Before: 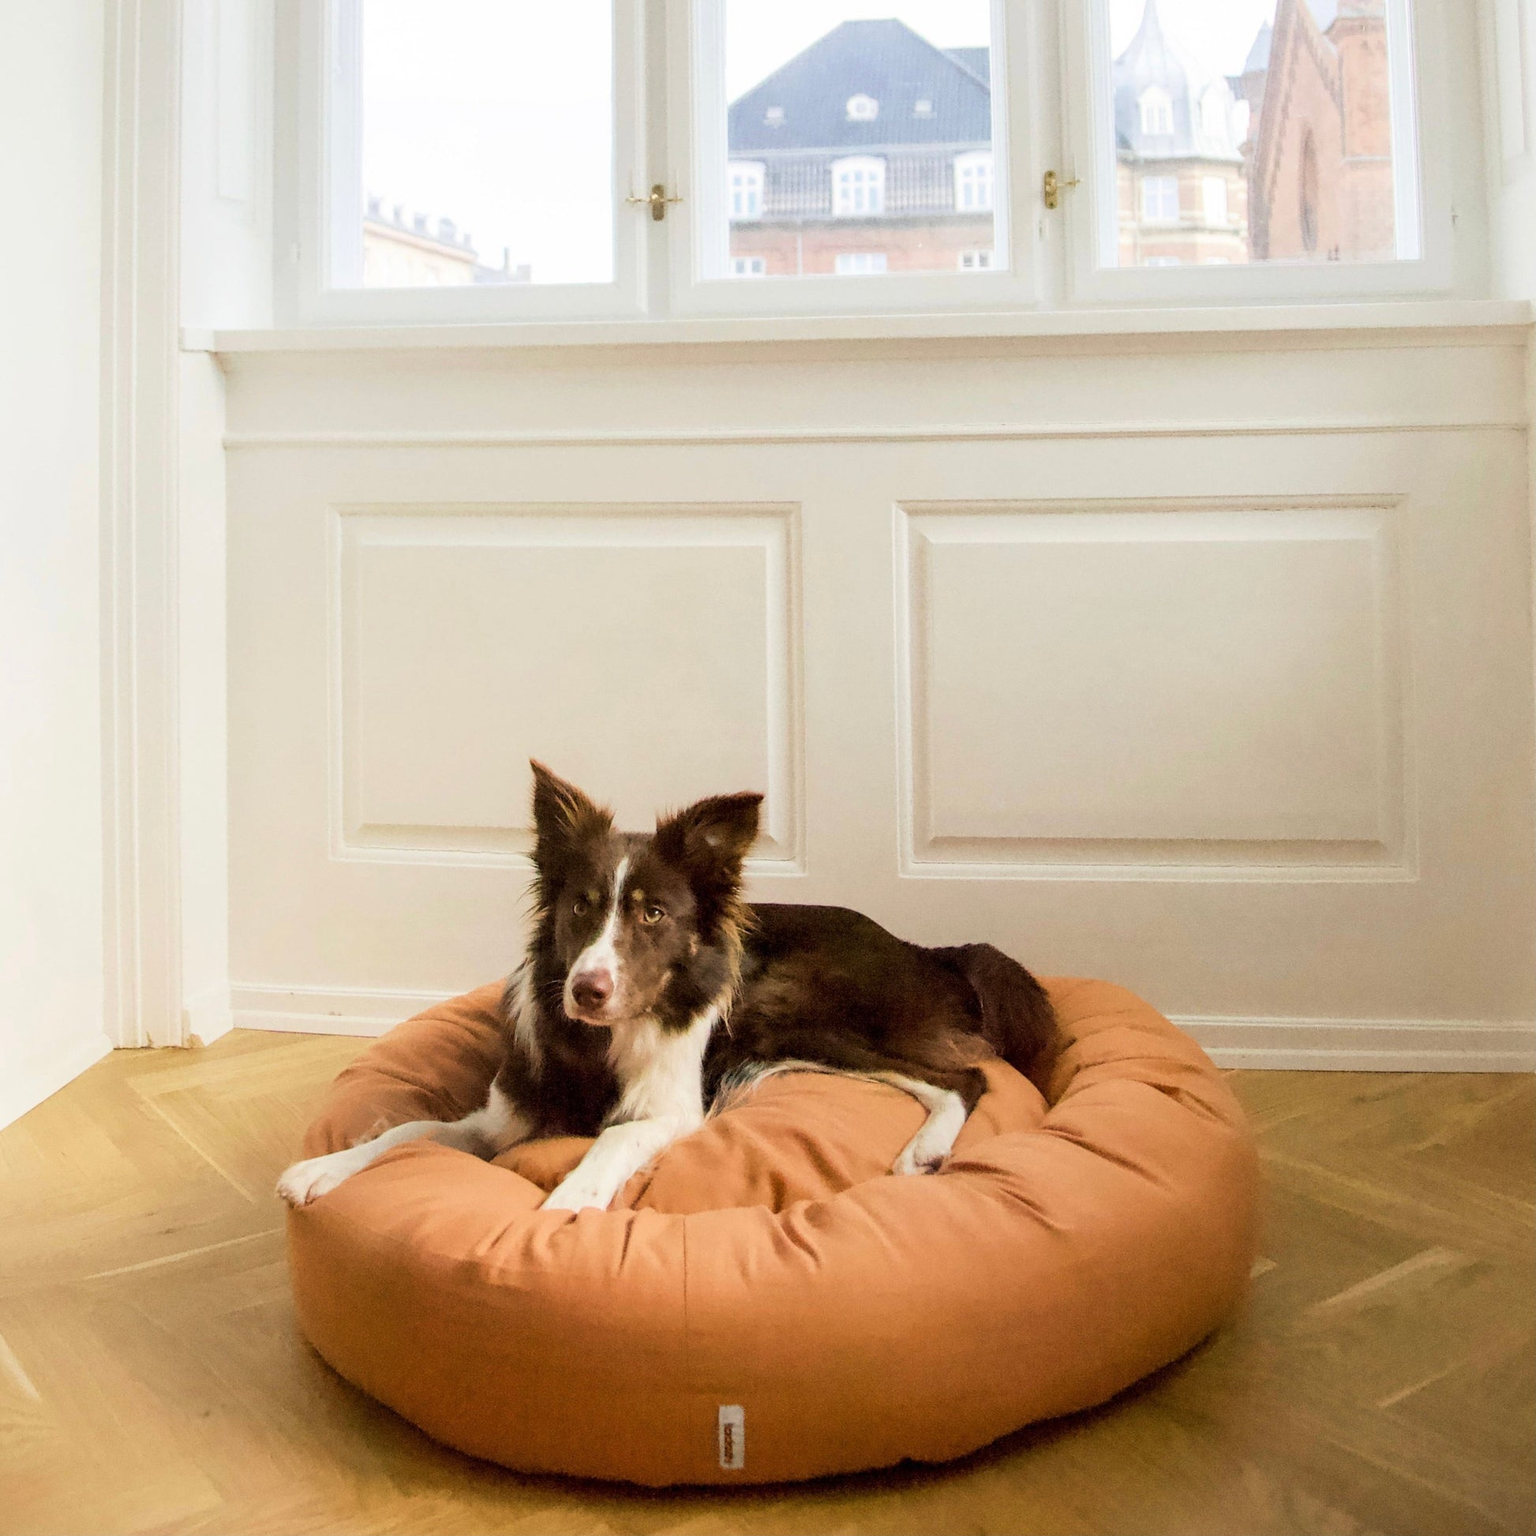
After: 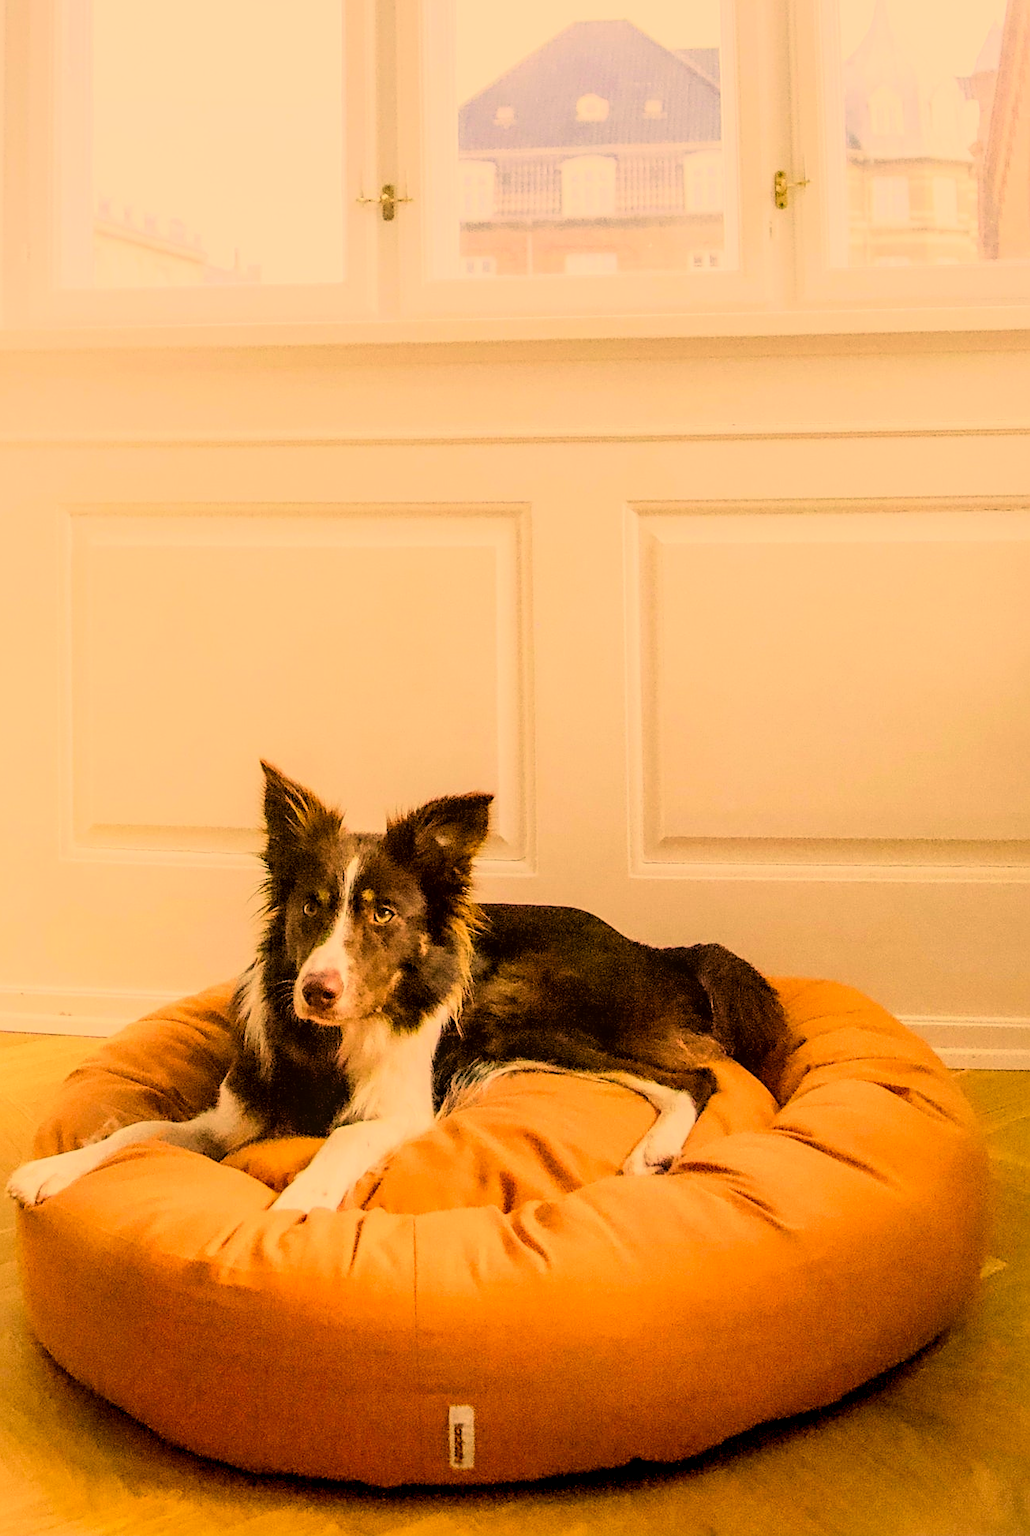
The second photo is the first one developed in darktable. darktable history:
local contrast: on, module defaults
sharpen: on, module defaults
crop and rotate: left 17.611%, right 15.299%
tone curve: curves: ch0 [(0, 0) (0.048, 0.024) (0.099, 0.082) (0.227, 0.255) (0.407, 0.482) (0.543, 0.634) (0.719, 0.77) (0.837, 0.843) (1, 0.906)]; ch1 [(0, 0) (0.3, 0.268) (0.404, 0.374) (0.475, 0.463) (0.501, 0.499) (0.514, 0.502) (0.551, 0.541) (0.643, 0.648) (0.682, 0.674) (0.802, 0.812) (1, 1)]; ch2 [(0, 0) (0.259, 0.207) (0.323, 0.311) (0.364, 0.368) (0.442, 0.461) (0.498, 0.498) (0.531, 0.528) (0.581, 0.602) (0.629, 0.659) (0.768, 0.728) (1, 1)], color space Lab, linked channels, preserve colors none
color correction: highlights a* 18.41, highlights b* 35.17, shadows a* 1.53, shadows b* 5.96, saturation 1.05
